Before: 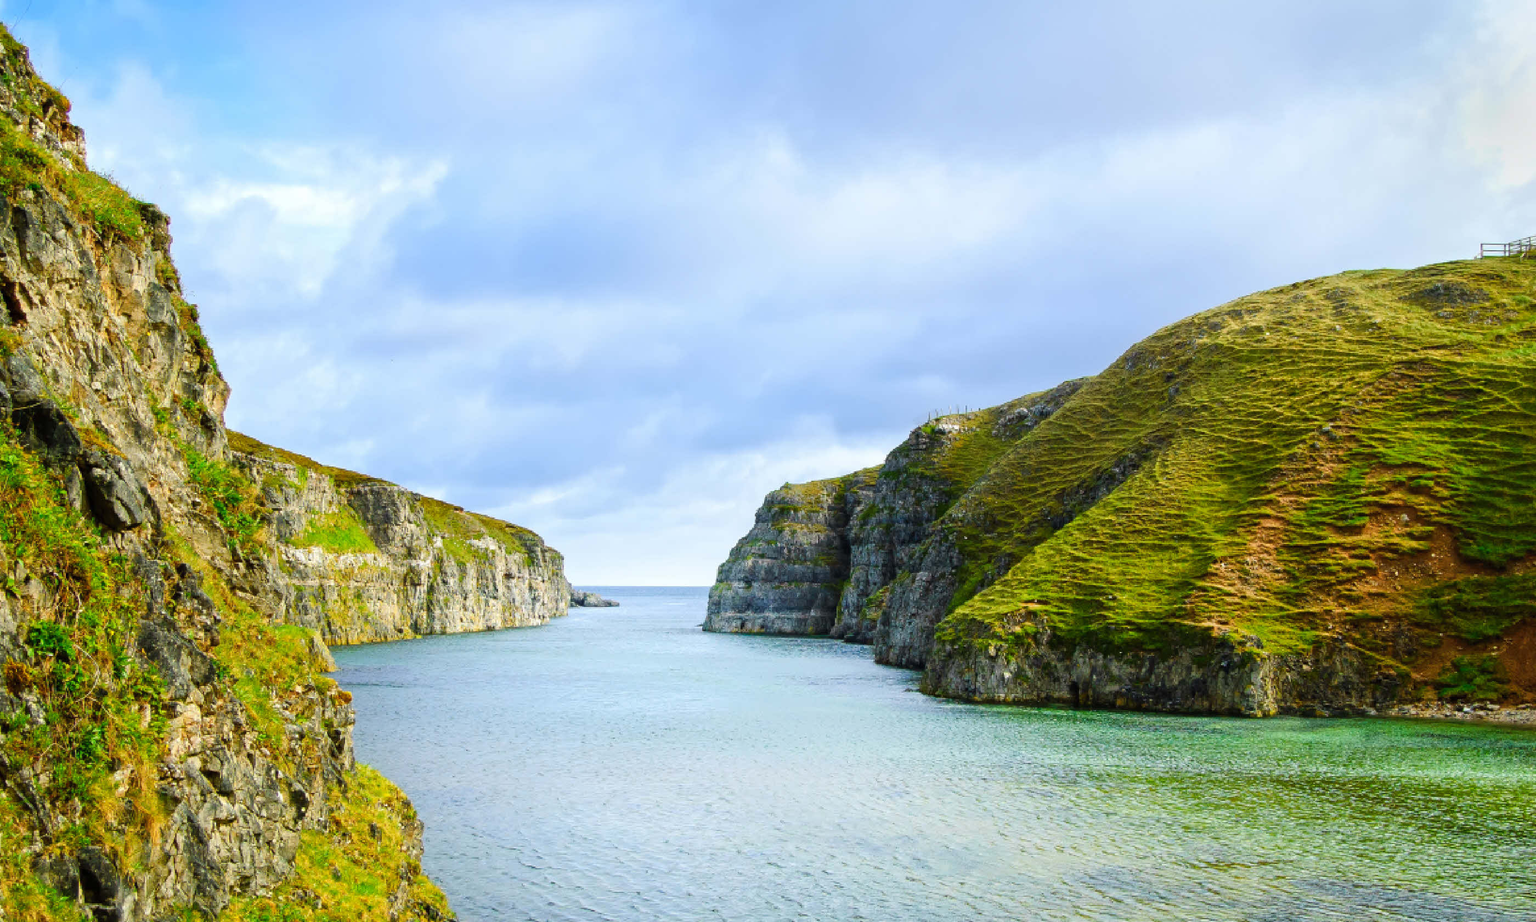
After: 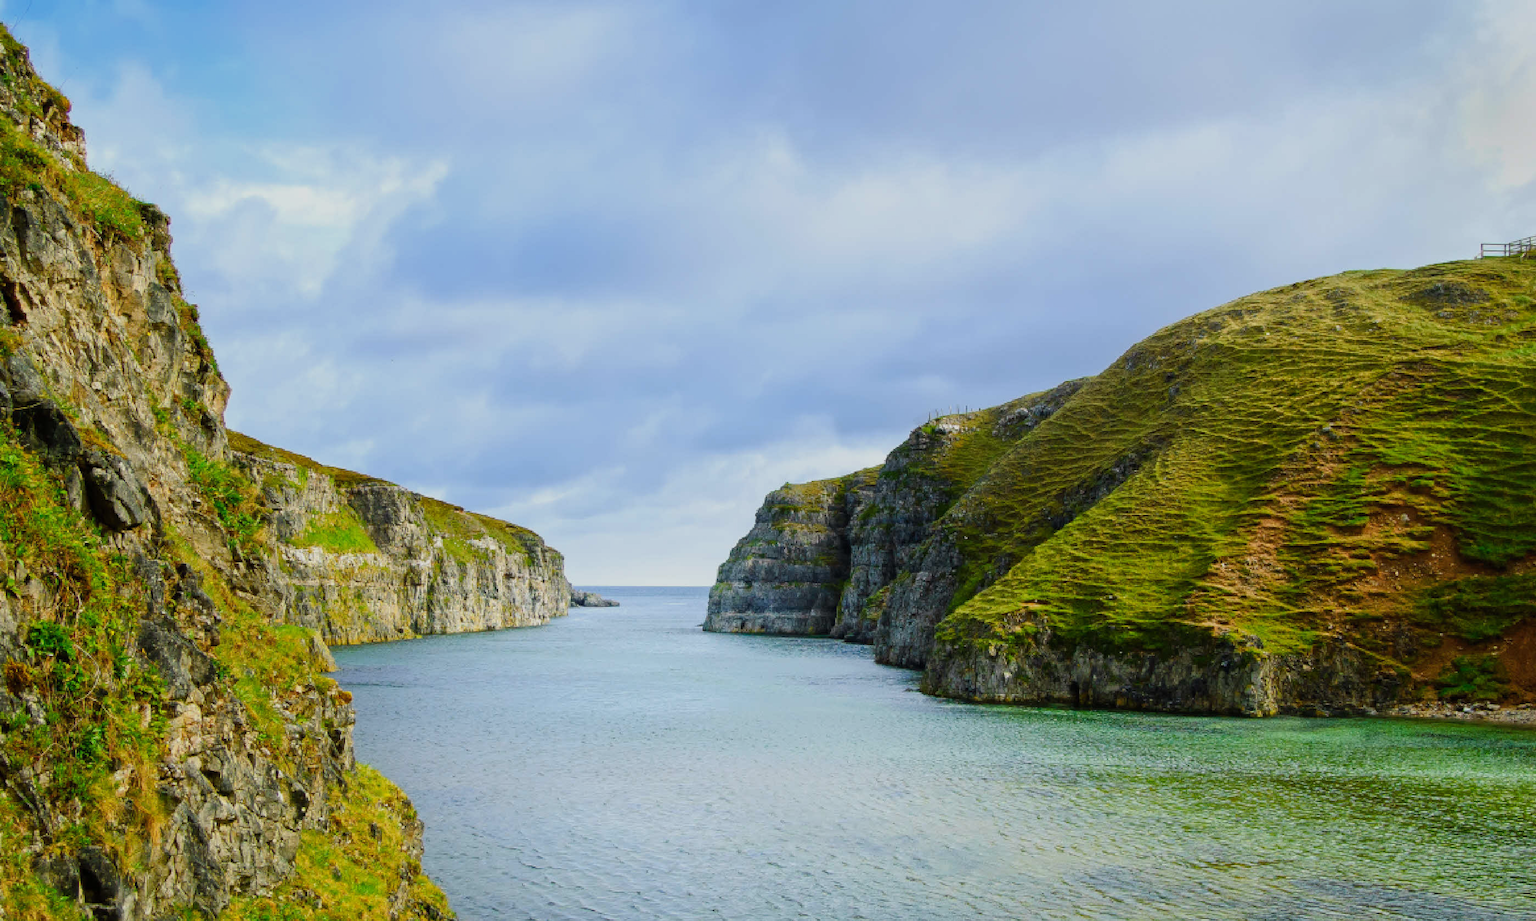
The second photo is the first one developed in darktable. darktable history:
exposure: exposure -0.464 EV, compensate exposure bias true, compensate highlight preservation false
